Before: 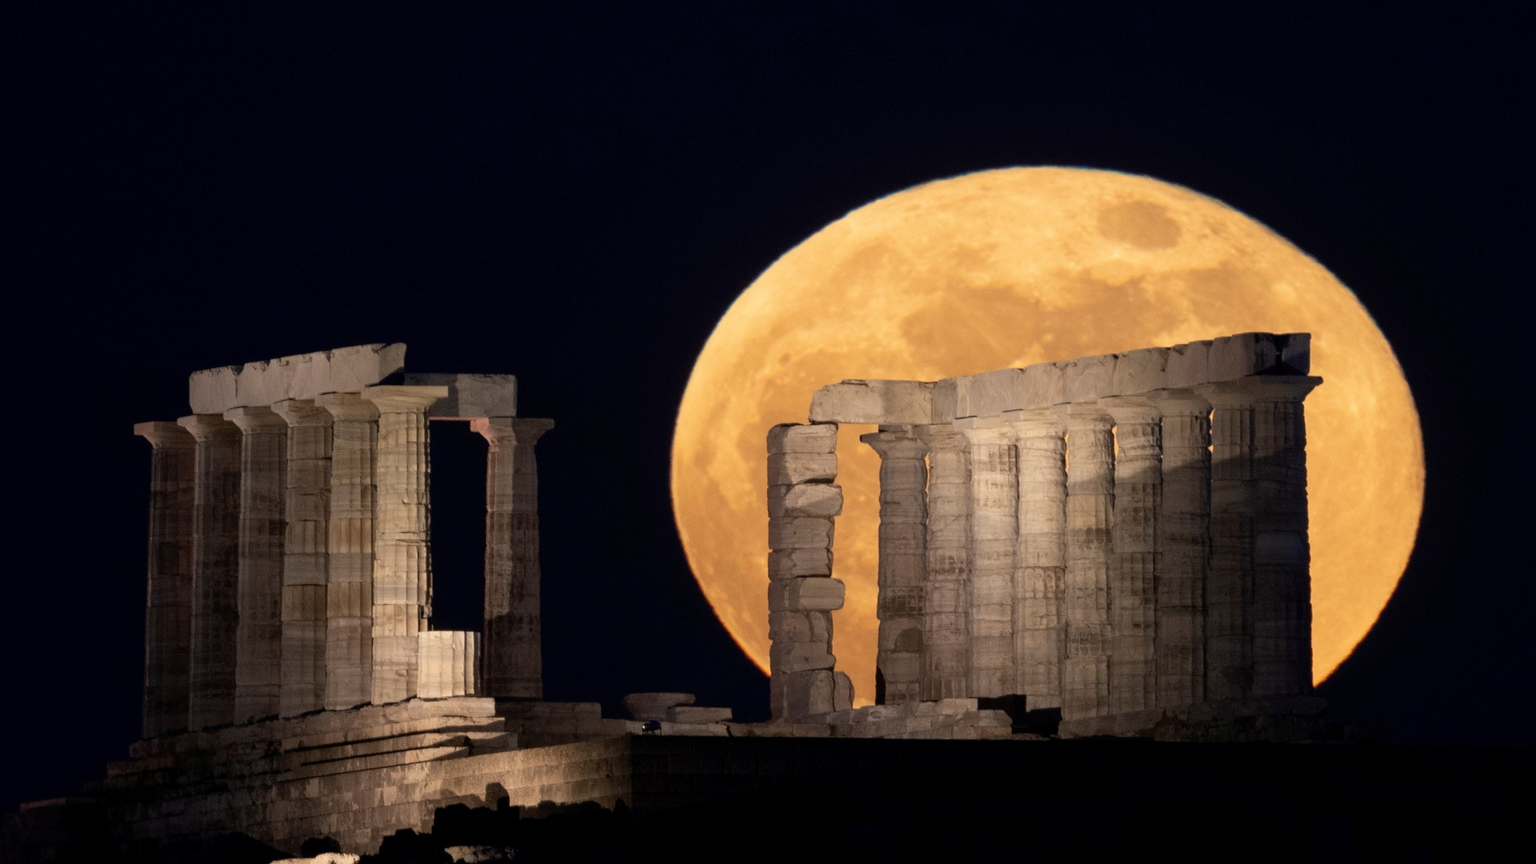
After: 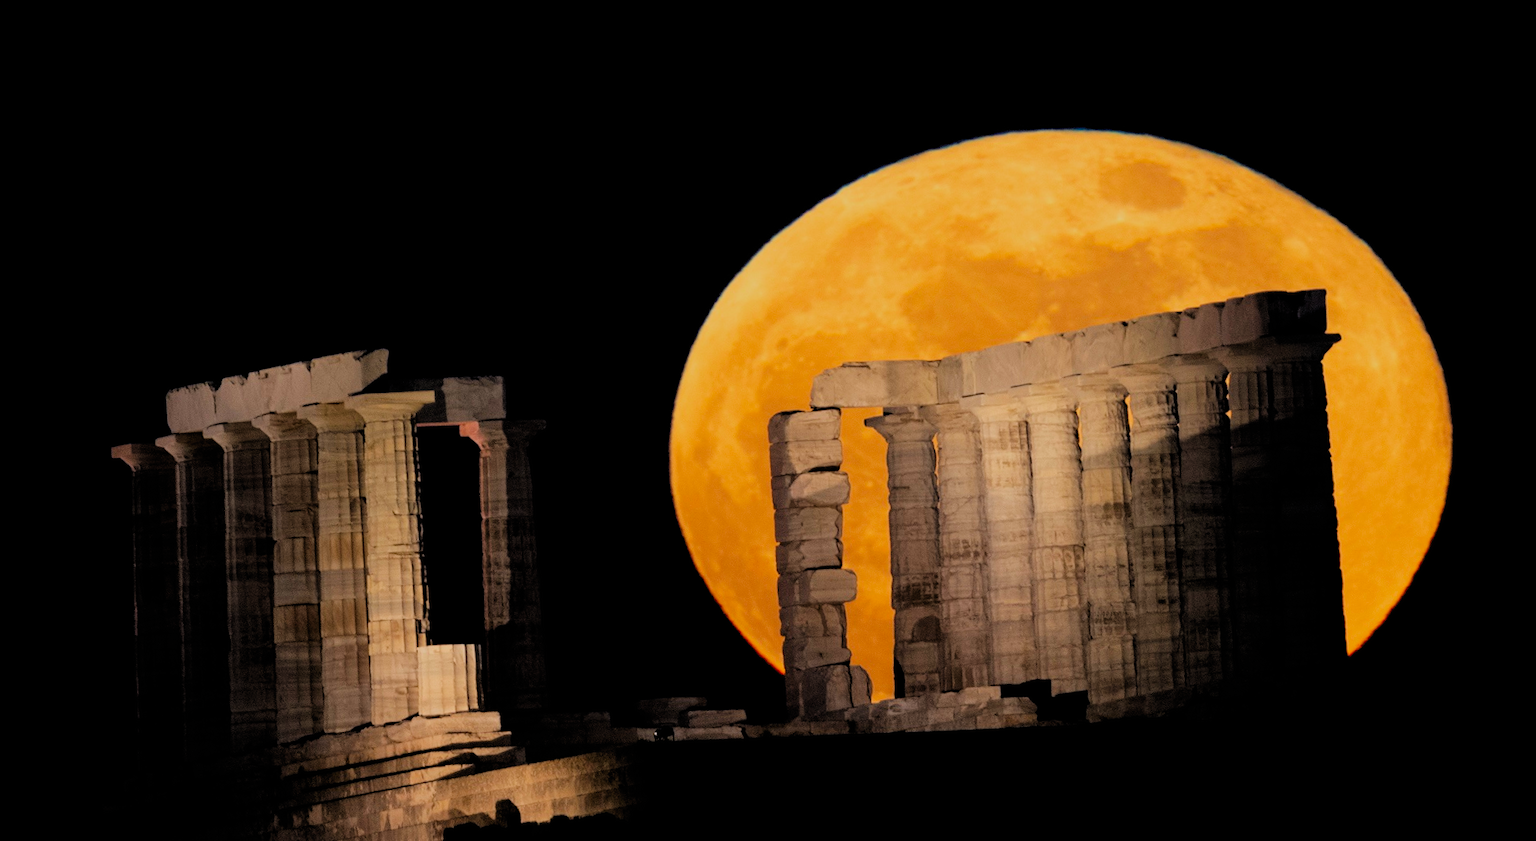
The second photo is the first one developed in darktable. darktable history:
contrast brightness saturation: saturation 0.5
rotate and perspective: rotation -3°, crop left 0.031, crop right 0.968, crop top 0.07, crop bottom 0.93
filmic rgb: black relative exposure -4.58 EV, white relative exposure 4.8 EV, threshold 3 EV, hardness 2.36, latitude 36.07%, contrast 1.048, highlights saturation mix 1.32%, shadows ↔ highlights balance 1.25%, color science v4 (2020), enable highlight reconstruction true
